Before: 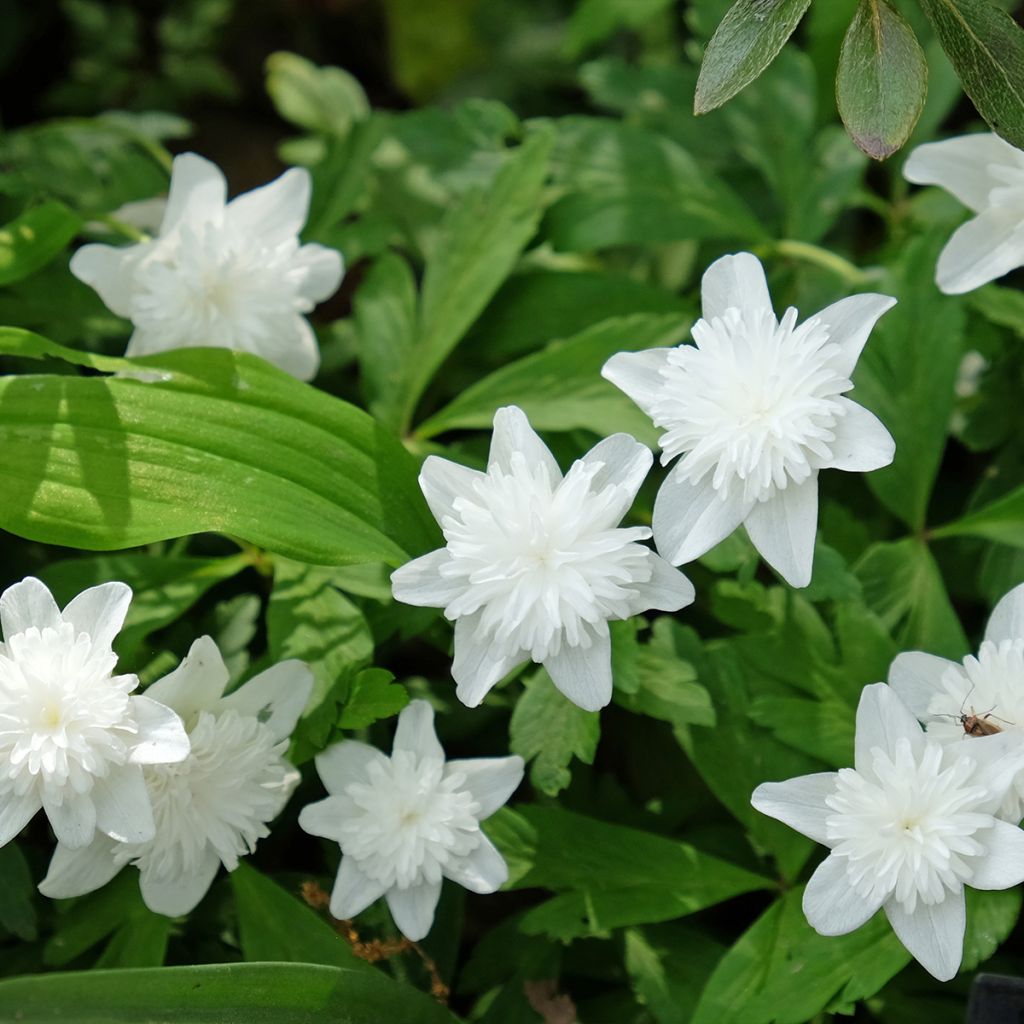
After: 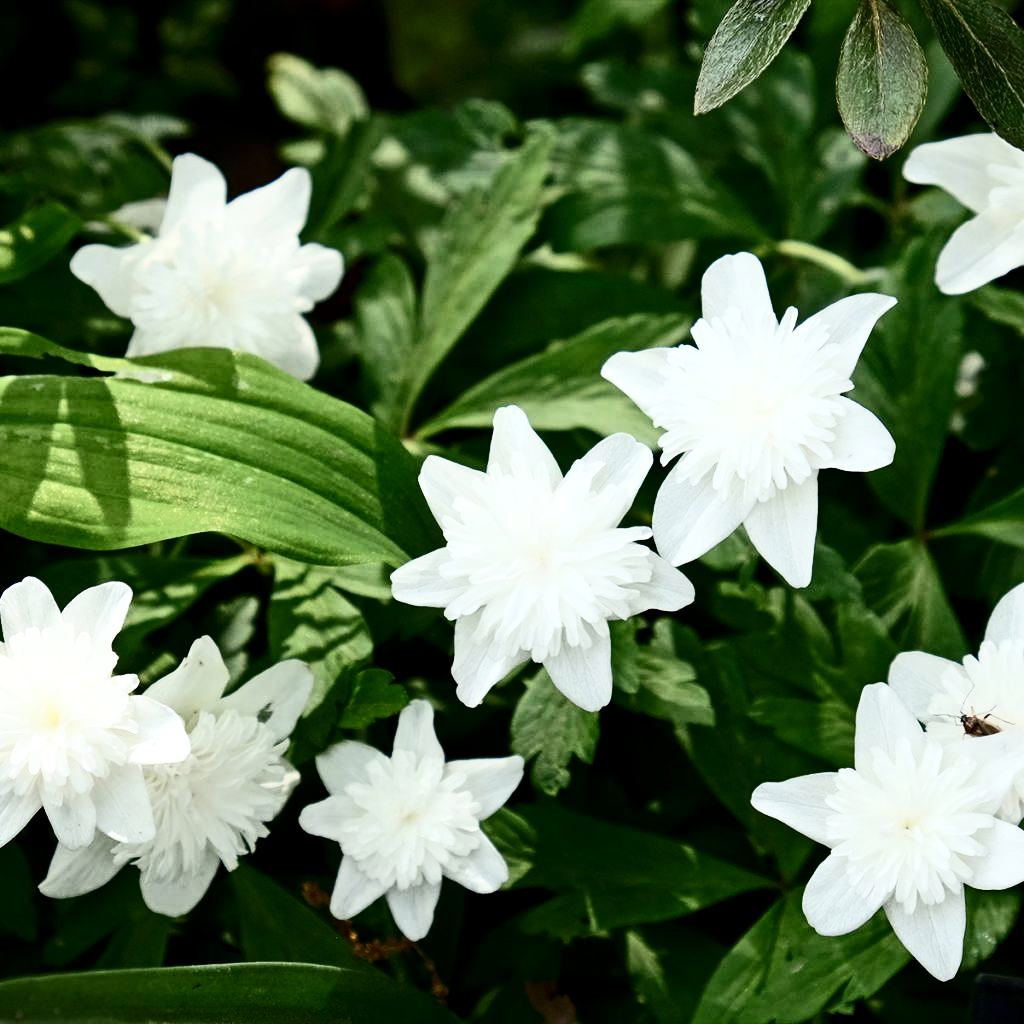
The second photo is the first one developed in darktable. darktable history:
contrast brightness saturation: contrast 0.5, saturation -0.1
local contrast: highlights 100%, shadows 100%, detail 120%, midtone range 0.2
